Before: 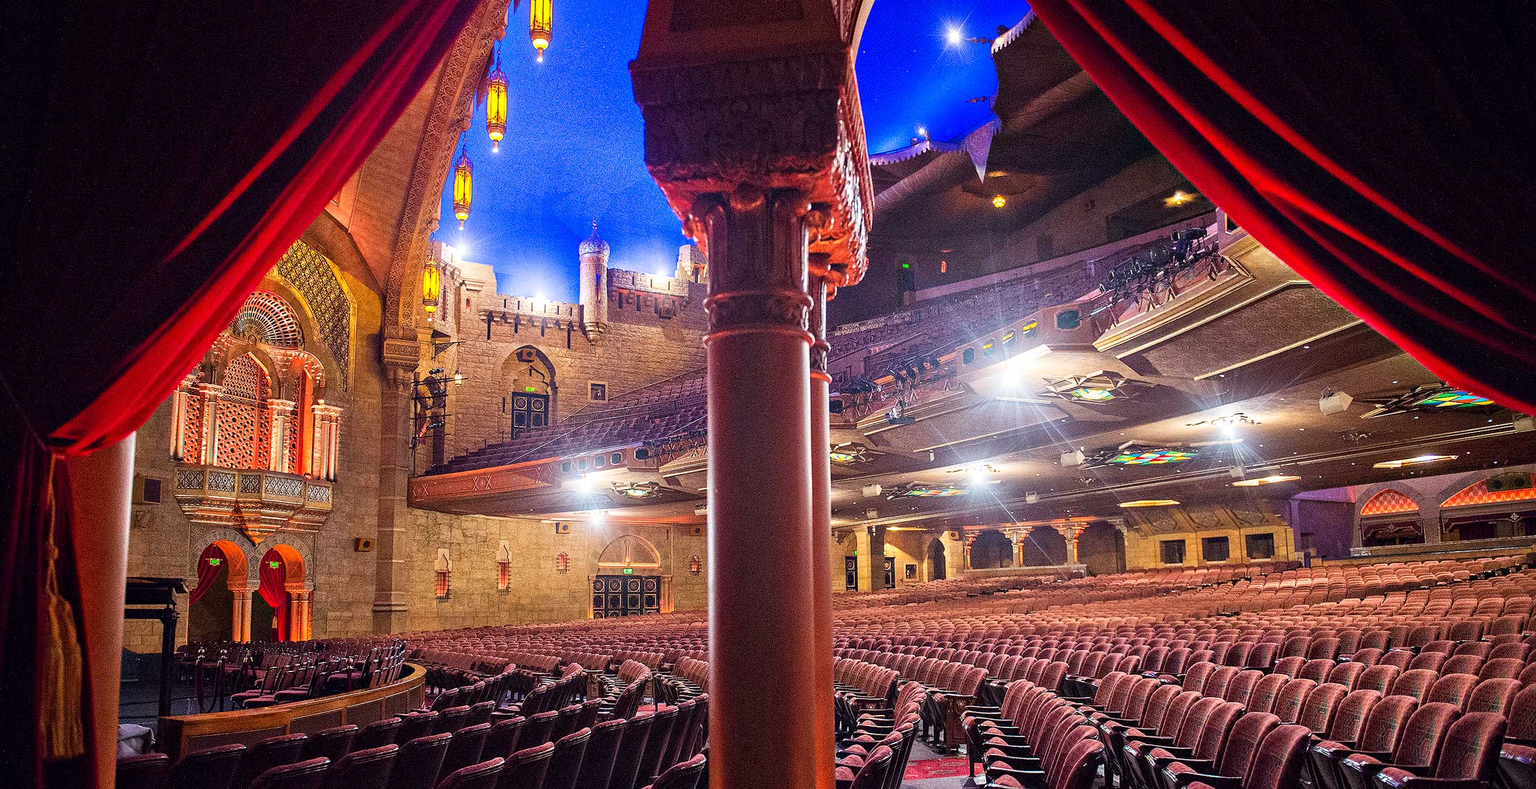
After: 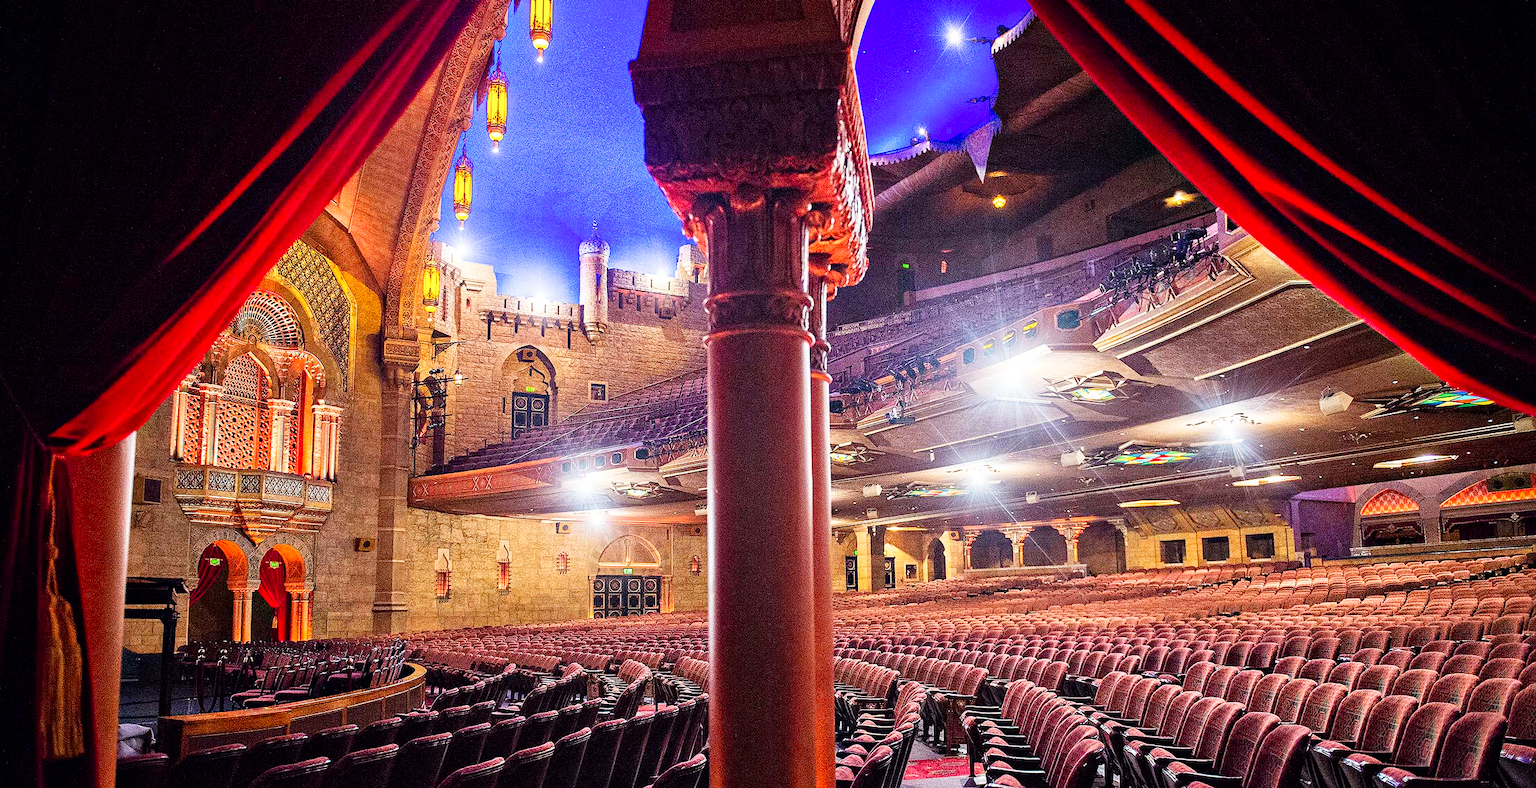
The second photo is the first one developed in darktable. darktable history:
tone curve: curves: ch0 [(0, 0) (0.004, 0.001) (0.02, 0.008) (0.218, 0.218) (0.664, 0.774) (0.832, 0.914) (1, 1)], preserve colors none
